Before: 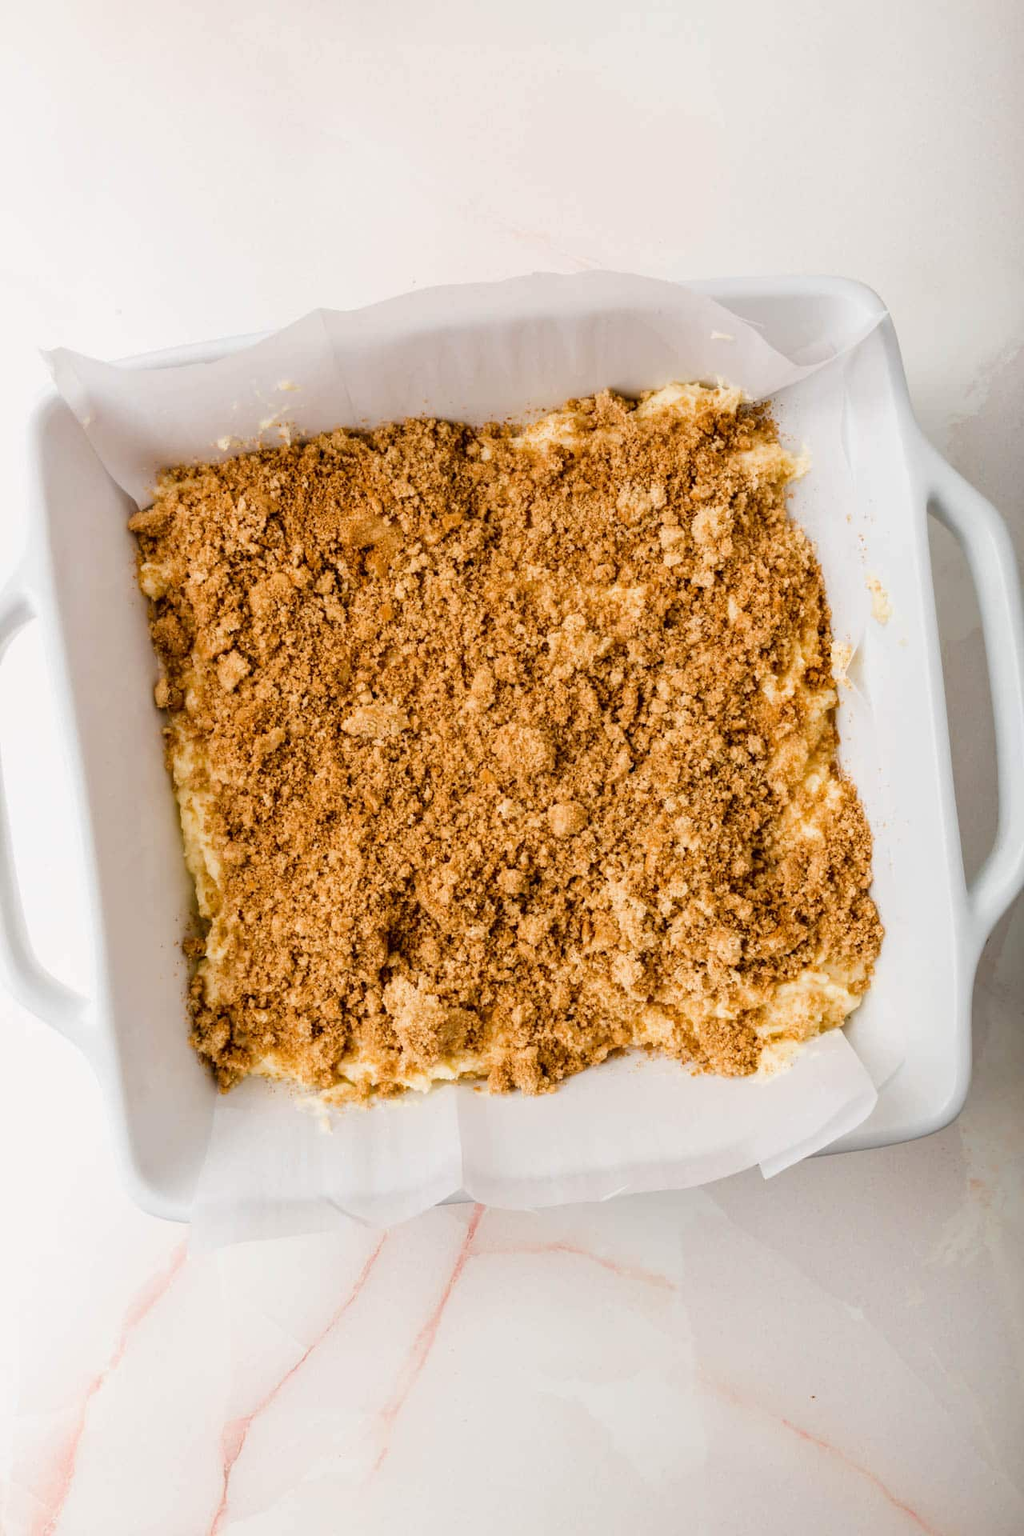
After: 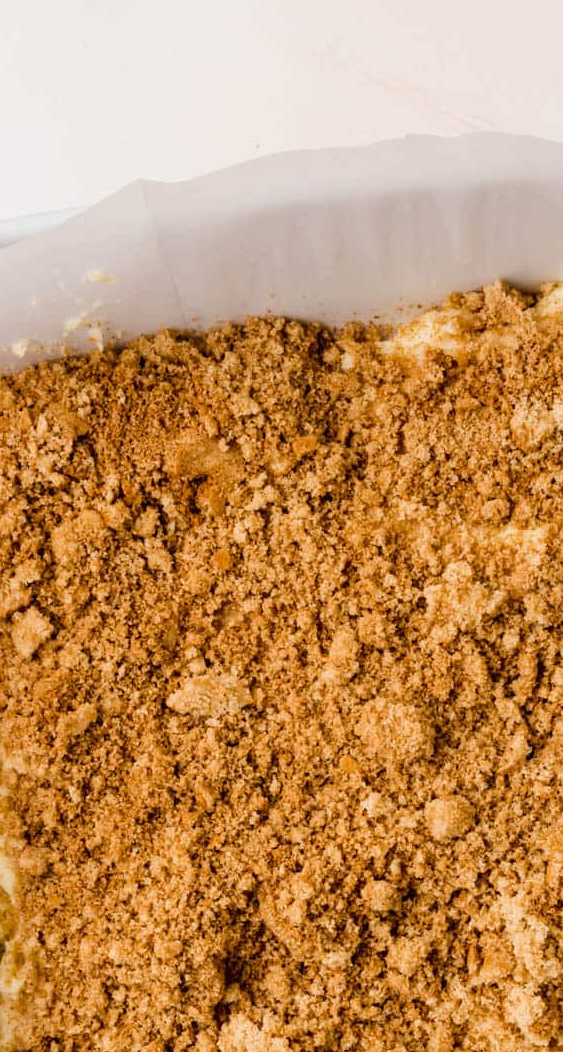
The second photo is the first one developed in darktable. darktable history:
crop: left 20.38%, top 10.776%, right 35.62%, bottom 34.39%
